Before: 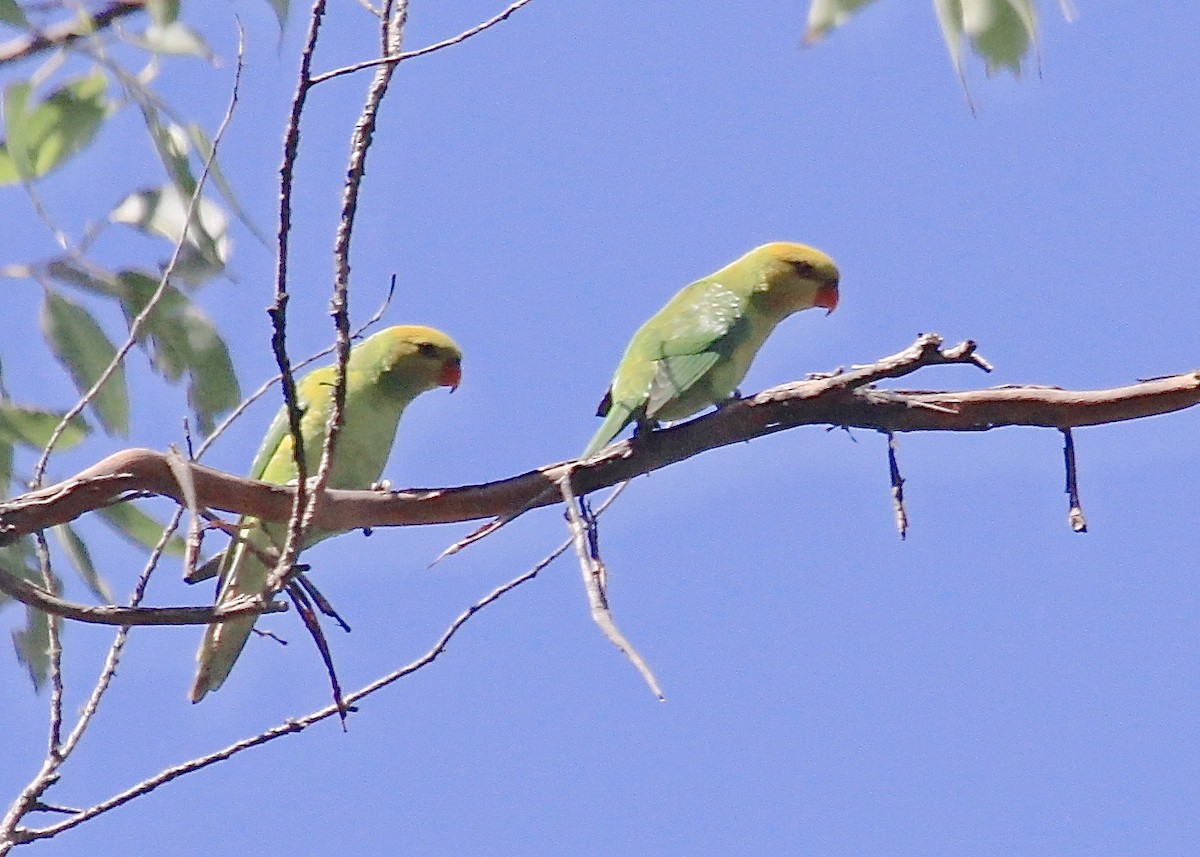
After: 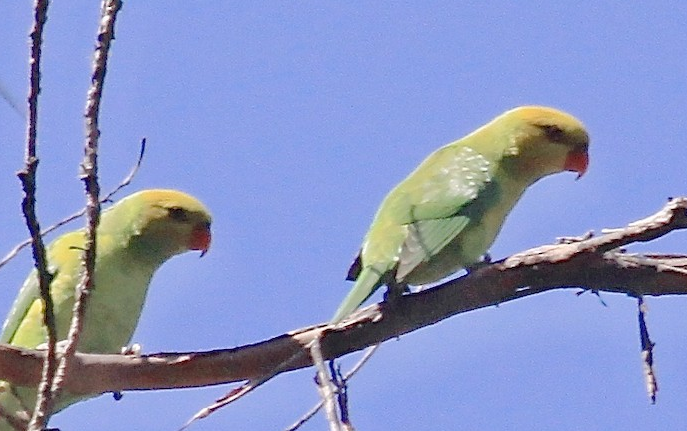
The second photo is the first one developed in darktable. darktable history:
crop: left 20.862%, top 15.972%, right 21.813%, bottom 33.716%
